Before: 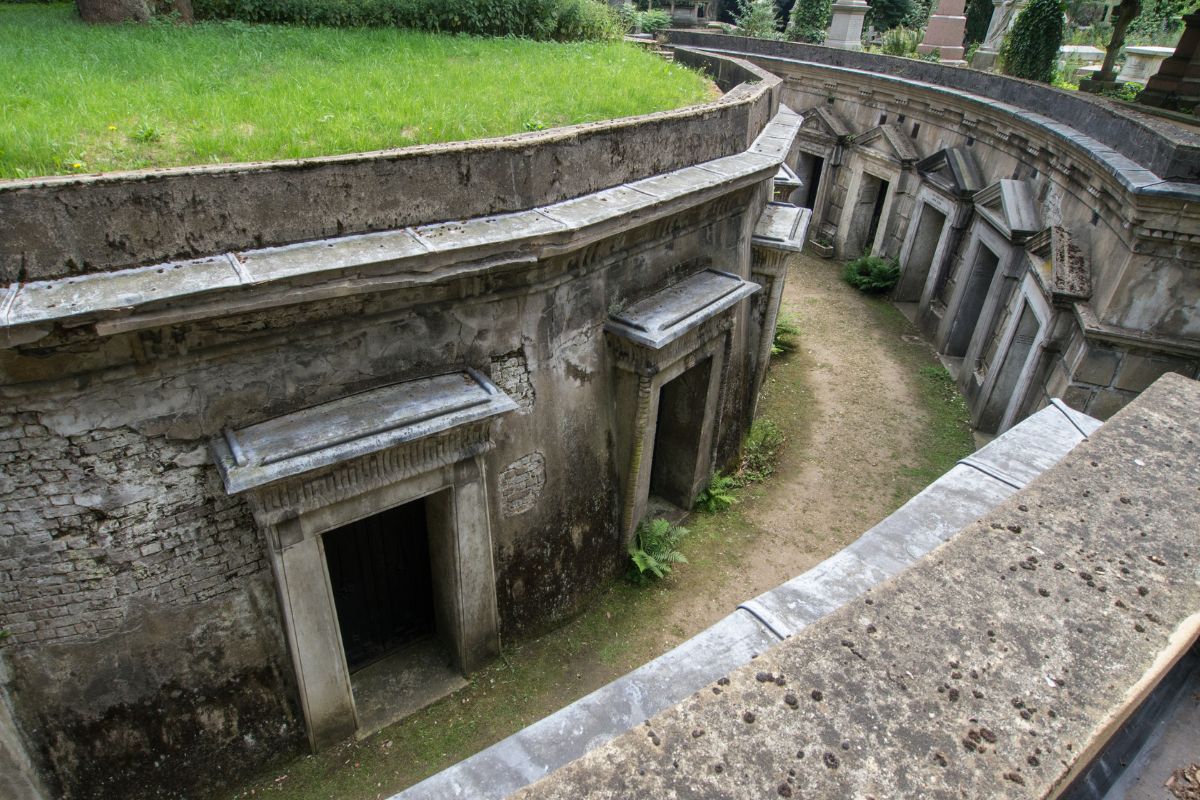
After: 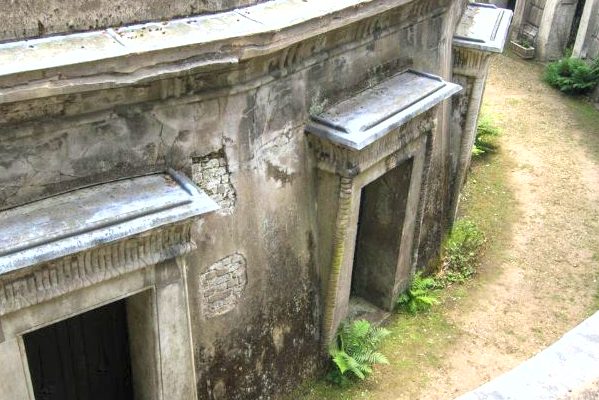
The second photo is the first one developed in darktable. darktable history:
crop: left 25%, top 25%, right 25%, bottom 25%
shadows and highlights: shadows 29.61, highlights -30.47, low approximation 0.01, soften with gaussian
color balance rgb: perceptual saturation grading › global saturation 10%, global vibrance 20%
exposure: exposure 1 EV, compensate highlight preservation false
contrast brightness saturation: brightness 0.15
